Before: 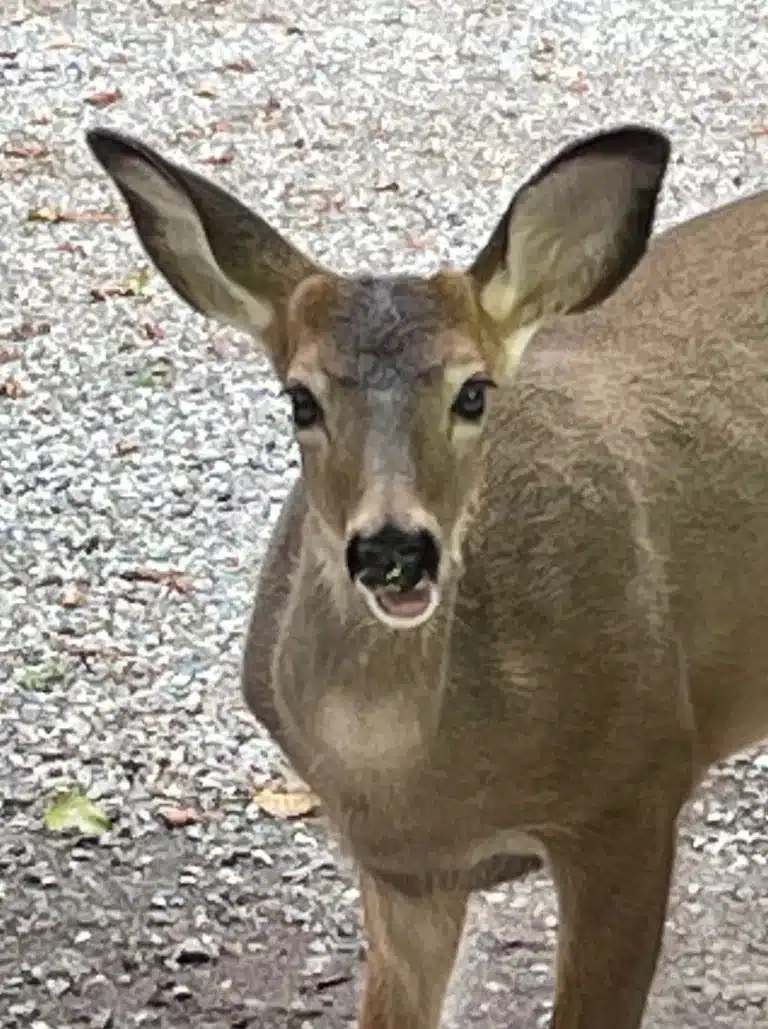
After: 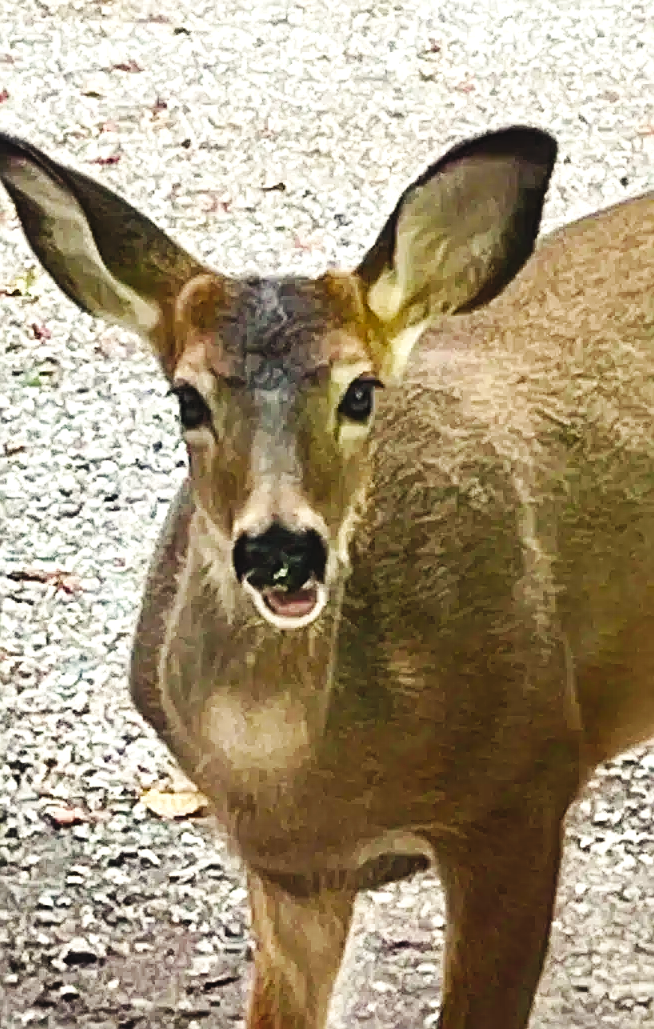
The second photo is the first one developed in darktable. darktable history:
exposure: black level correction -0.014, exposure -0.186 EV, compensate highlight preservation false
sharpen: amount 0.498
color balance rgb: highlights gain › chroma 3.034%, highlights gain › hue 78.59°, perceptual saturation grading › global saturation 20%, perceptual saturation grading › highlights -25.385%, perceptual saturation grading › shadows 24.348%, perceptual brilliance grading › global brilliance 14.996%, perceptual brilliance grading › shadows -34.604%, global vibrance 20%
base curve: curves: ch0 [(0, 0) (0.032, 0.025) (0.121, 0.166) (0.206, 0.329) (0.605, 0.79) (1, 1)], preserve colors none
crop and rotate: left 14.752%
color calibration: output R [0.946, 0.065, -0.013, 0], output G [-0.246, 1.264, -0.017, 0], output B [0.046, -0.098, 1.05, 0], gray › normalize channels true, illuminant same as pipeline (D50), x 0.346, y 0.358, temperature 5002 K, gamut compression 0.03
